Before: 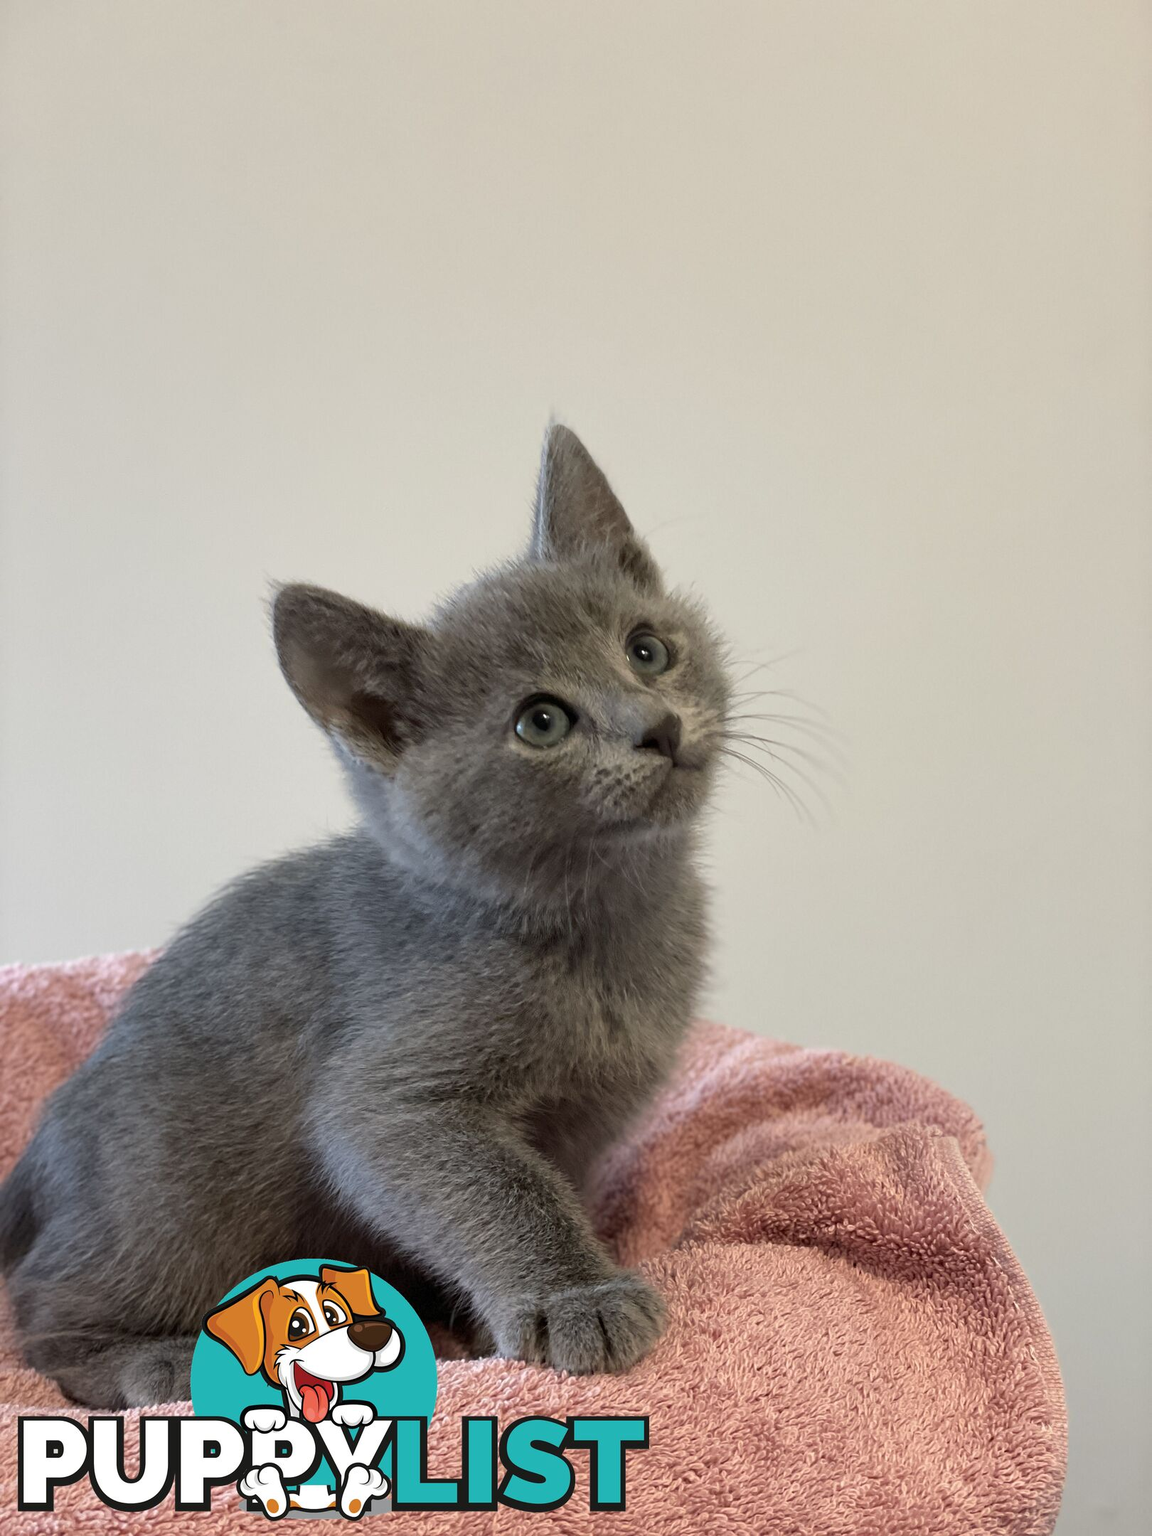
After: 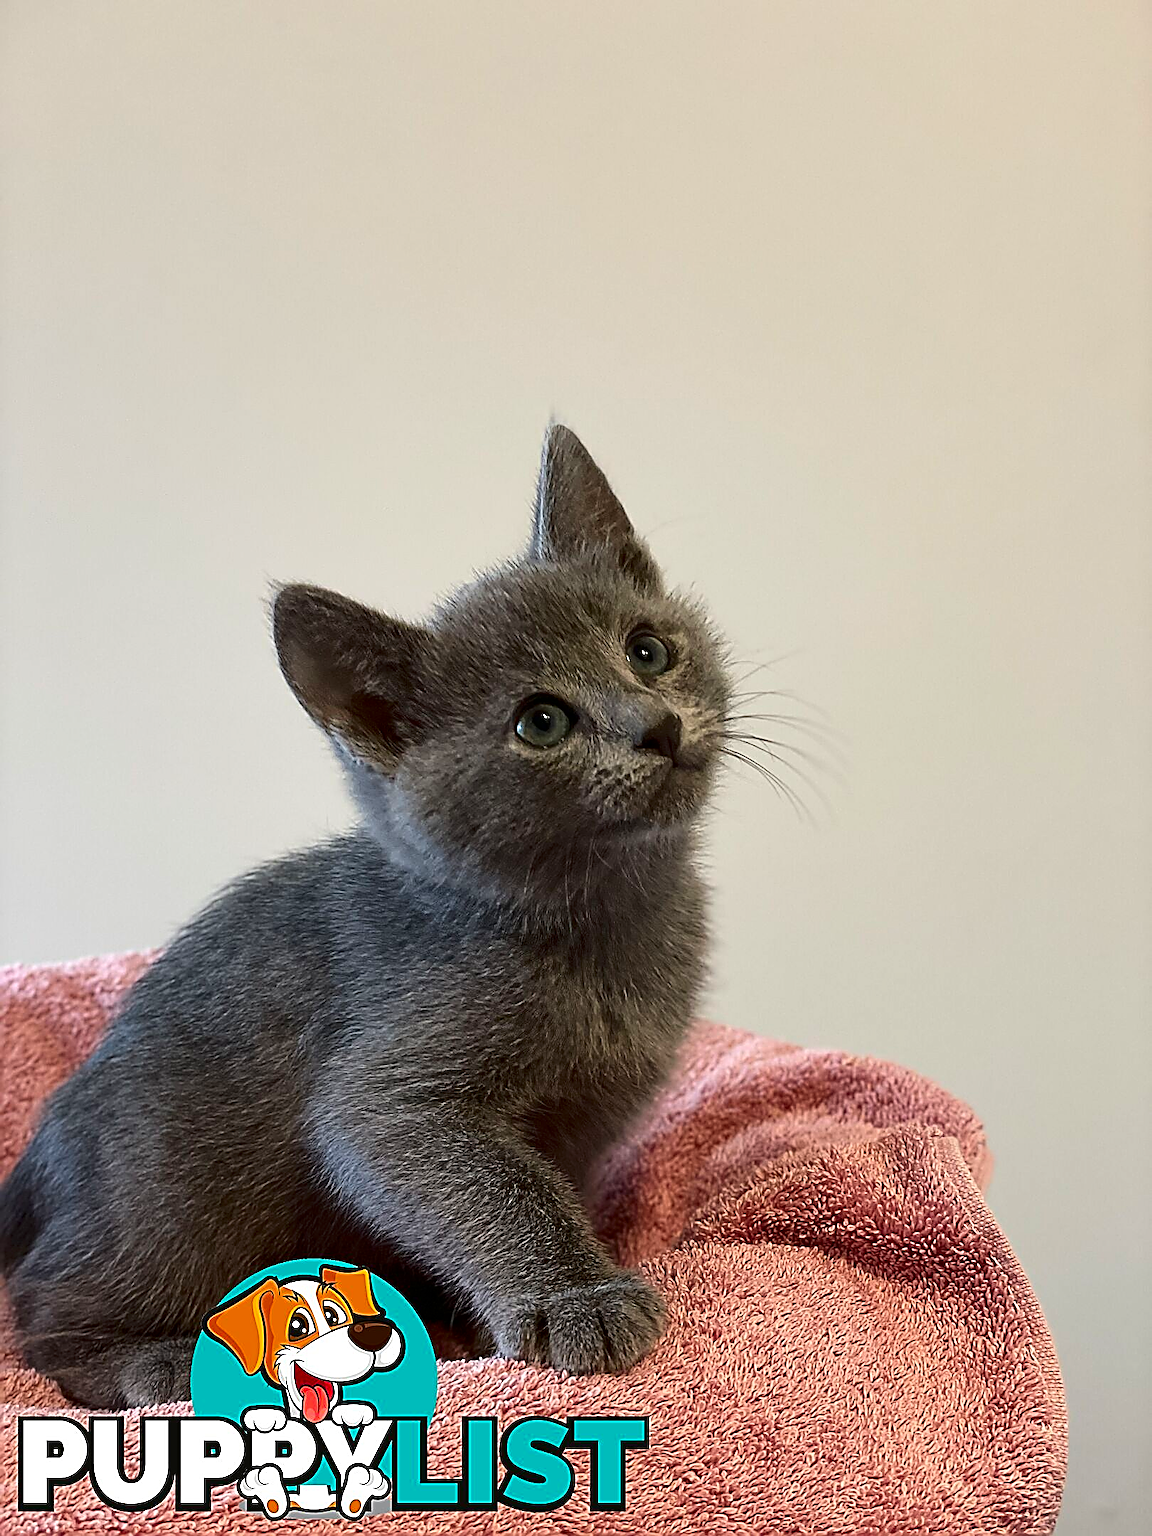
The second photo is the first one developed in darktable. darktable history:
sharpen: amount 1.983
contrast brightness saturation: contrast 0.19, brightness -0.101, saturation 0.208
